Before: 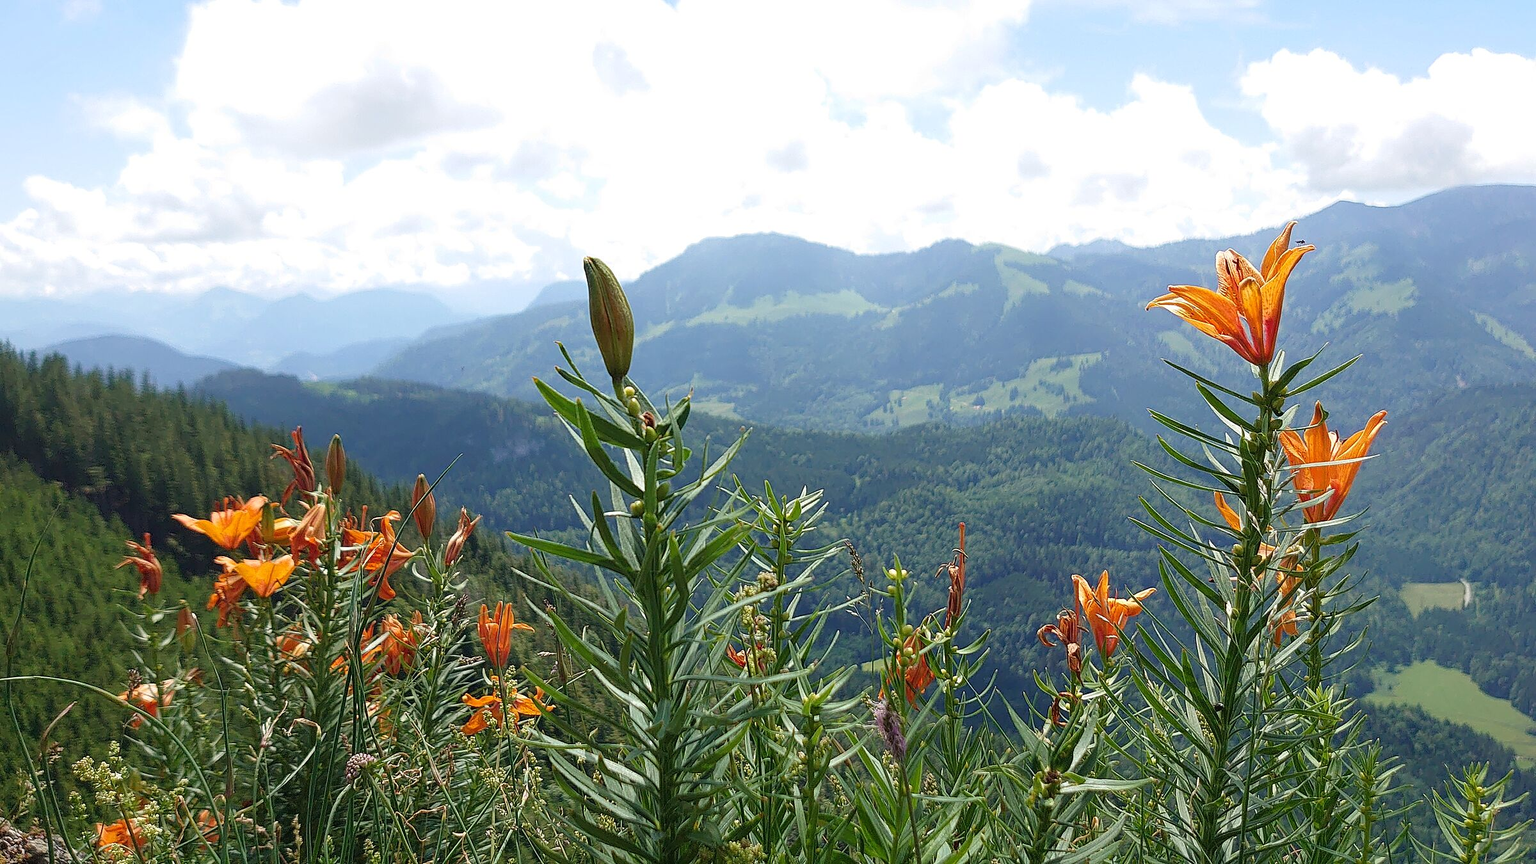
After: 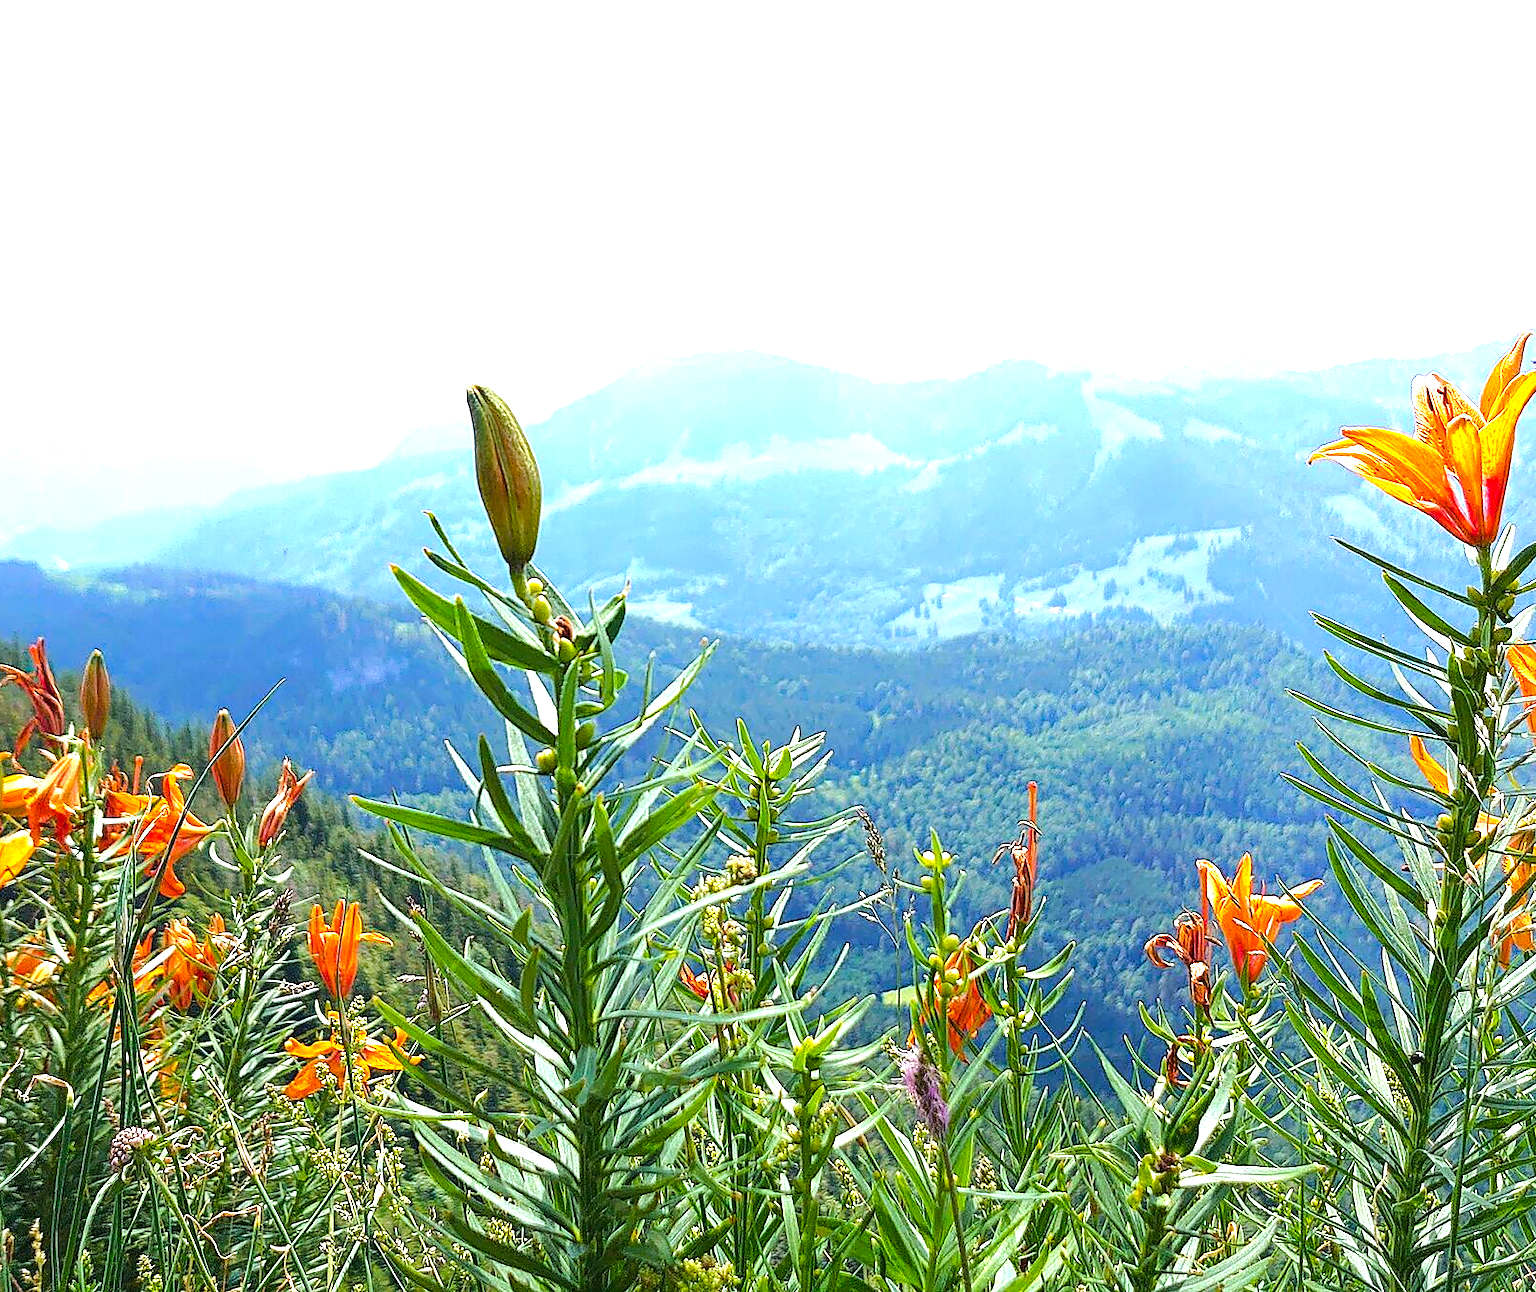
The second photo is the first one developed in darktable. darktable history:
exposure: exposure 0.943 EV, compensate highlight preservation false
white balance: red 0.984, blue 1.059
crop and rotate: left 17.732%, right 15.423%
tone equalizer: -8 EV -0.417 EV, -7 EV -0.389 EV, -6 EV -0.333 EV, -5 EV -0.222 EV, -3 EV 0.222 EV, -2 EV 0.333 EV, -1 EV 0.389 EV, +0 EV 0.417 EV, edges refinement/feathering 500, mask exposure compensation -1.57 EV, preserve details no
color balance rgb: perceptual saturation grading › global saturation 25%, perceptual brilliance grading › mid-tones 10%, perceptual brilliance grading › shadows 15%, global vibrance 20%
